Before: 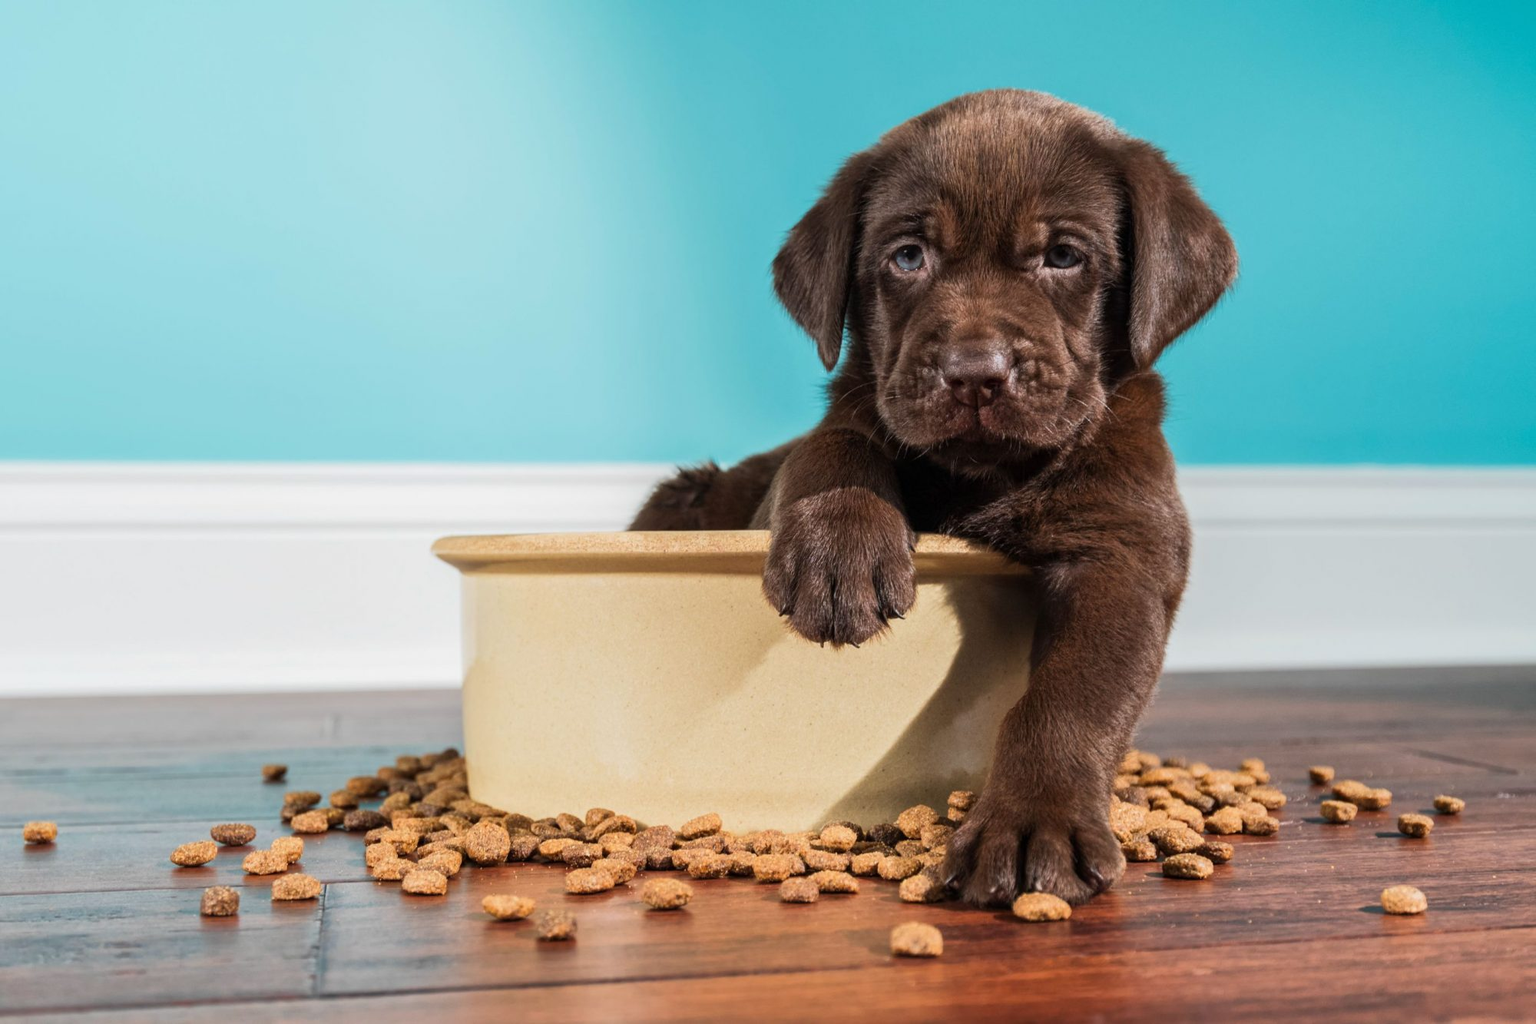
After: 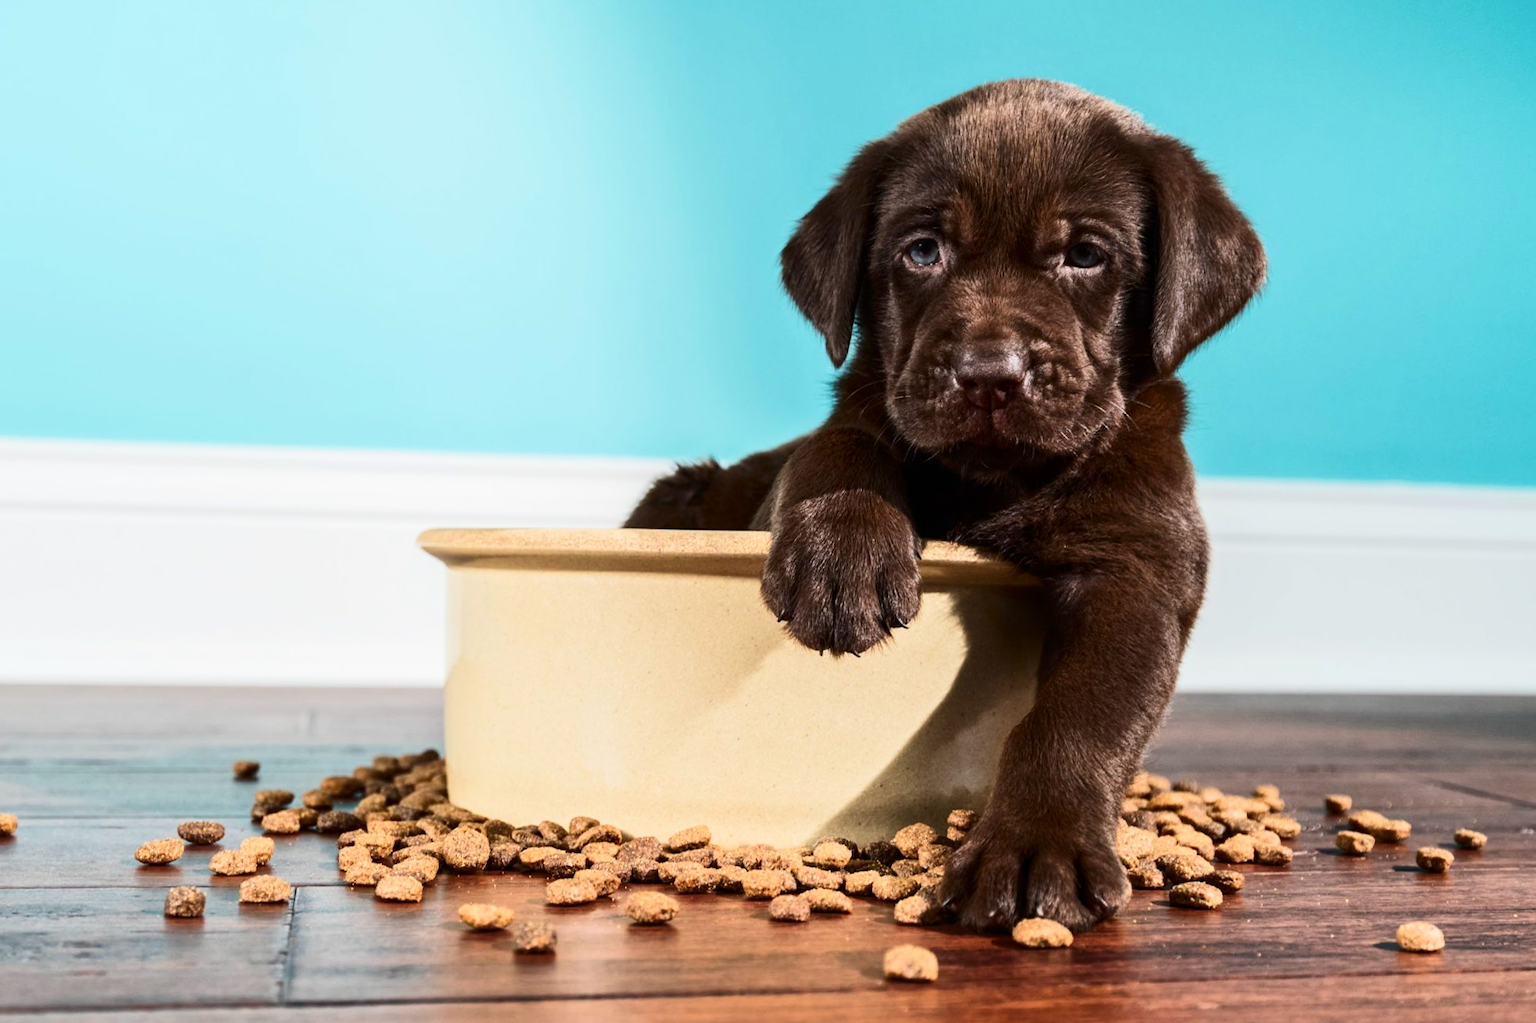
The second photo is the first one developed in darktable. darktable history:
crop and rotate: angle -1.69°
contrast brightness saturation: contrast 0.28
